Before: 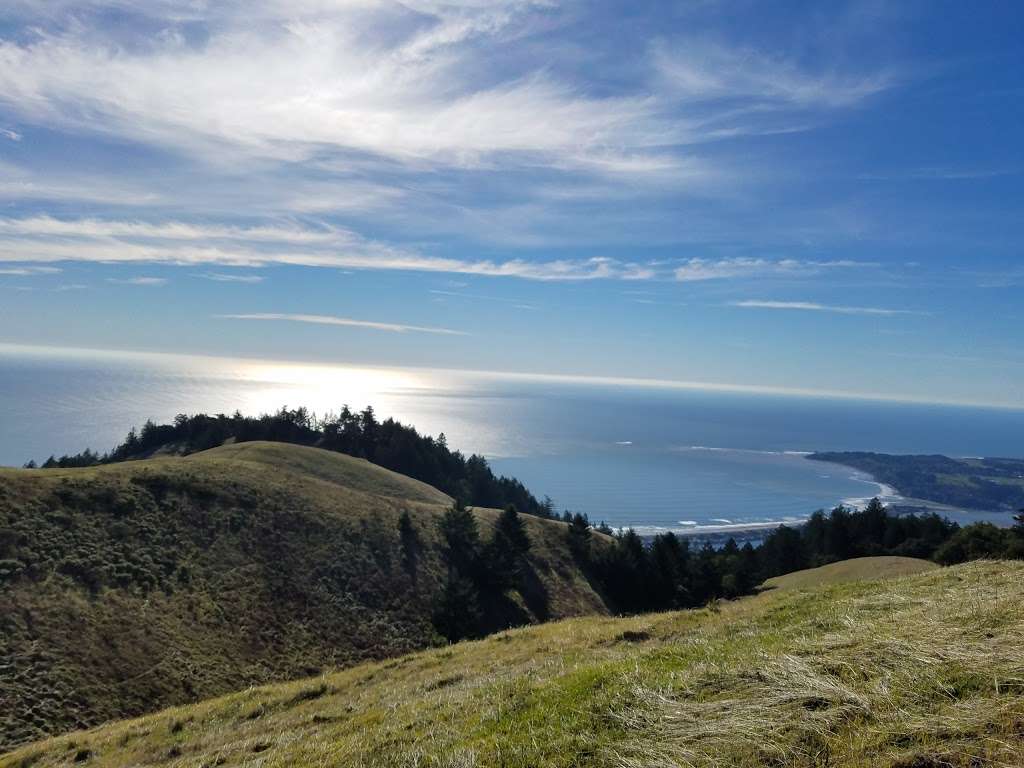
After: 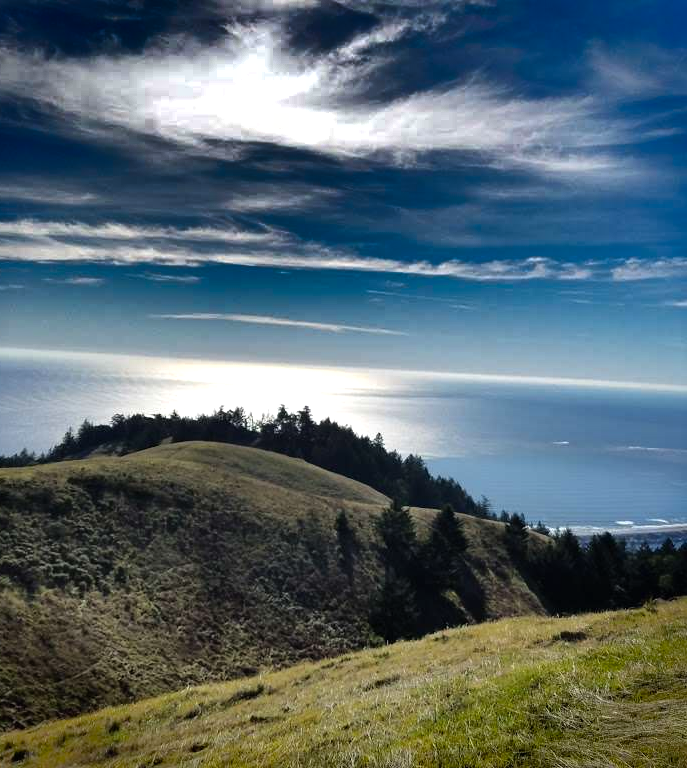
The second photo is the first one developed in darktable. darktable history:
tone equalizer: -8 EV -0.414 EV, -7 EV -0.376 EV, -6 EV -0.321 EV, -5 EV -0.21 EV, -3 EV 0.247 EV, -2 EV 0.324 EV, -1 EV 0.408 EV, +0 EV 0.415 EV
crop and rotate: left 6.233%, right 26.634%
vignetting: fall-off start 88.23%, fall-off radius 23.61%, saturation 0.384, unbound false
shadows and highlights: radius 122.81, shadows 98.46, white point adjustment -2.92, highlights -99.12, soften with gaussian
